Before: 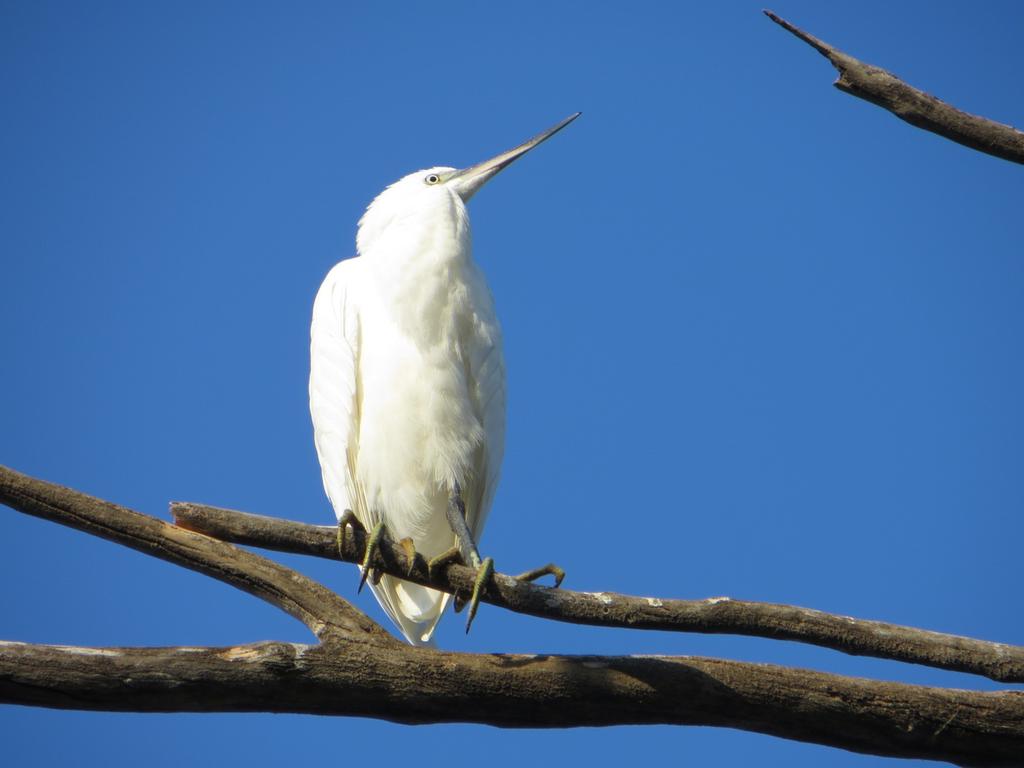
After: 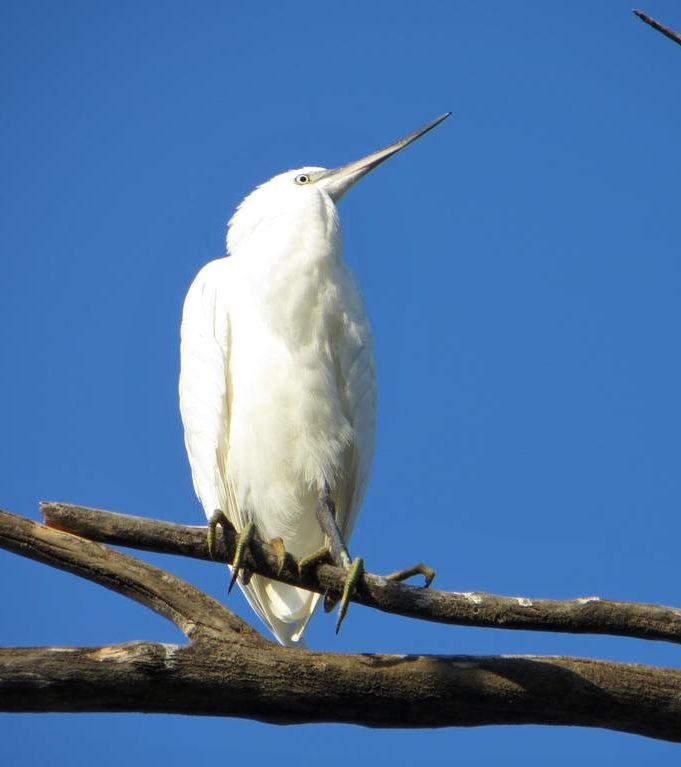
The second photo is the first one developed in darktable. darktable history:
crop and rotate: left 12.793%, right 20.667%
local contrast: mode bilateral grid, contrast 19, coarseness 51, detail 119%, midtone range 0.2
contrast equalizer: y [[0.524 ×6], [0.512 ×6], [0.379 ×6], [0 ×6], [0 ×6]], mix 0.309
